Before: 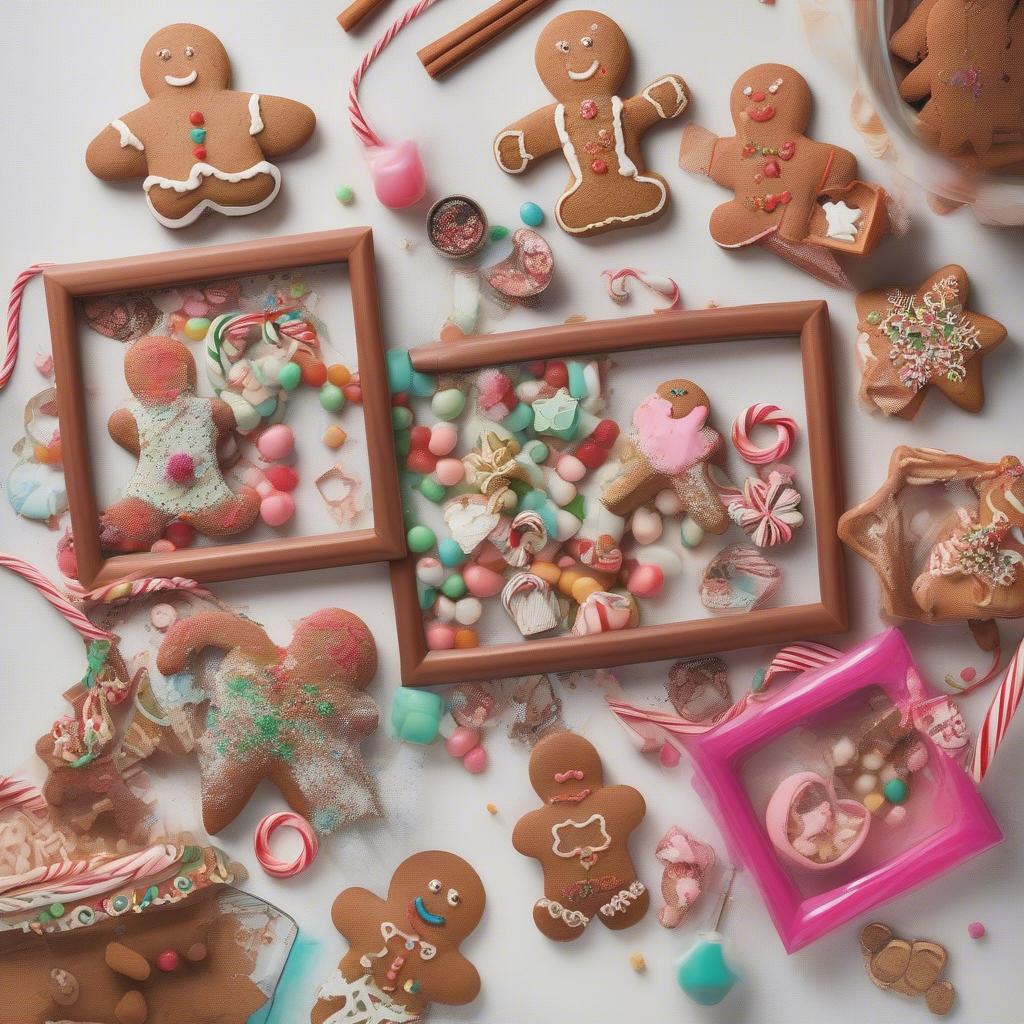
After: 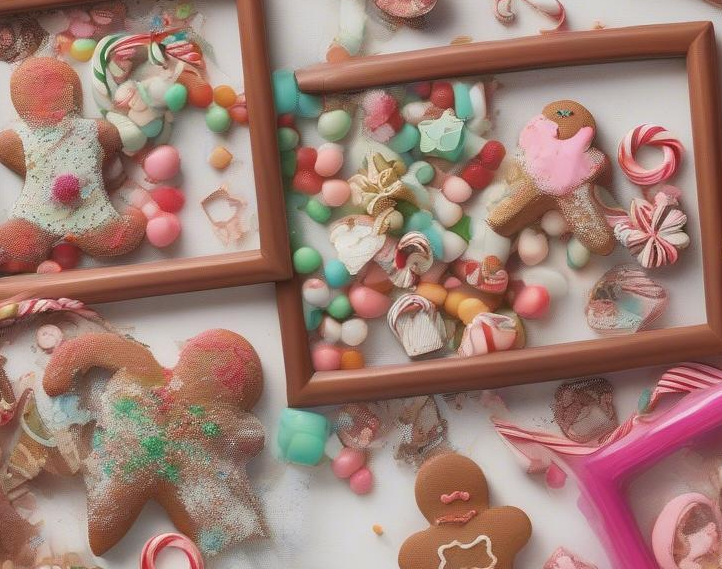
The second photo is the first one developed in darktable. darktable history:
crop: left 11.162%, top 27.341%, right 18.252%, bottom 17.079%
